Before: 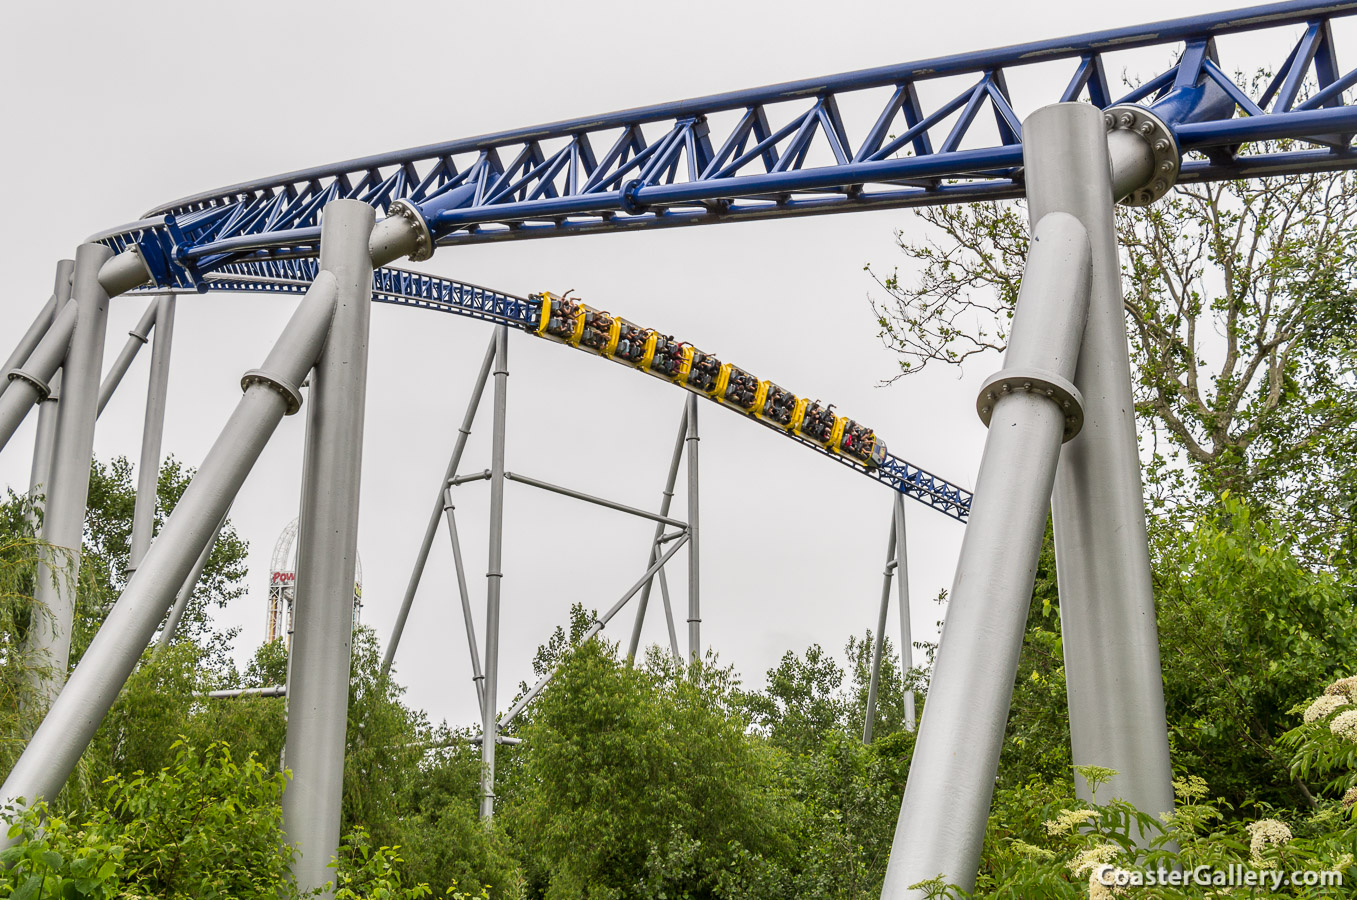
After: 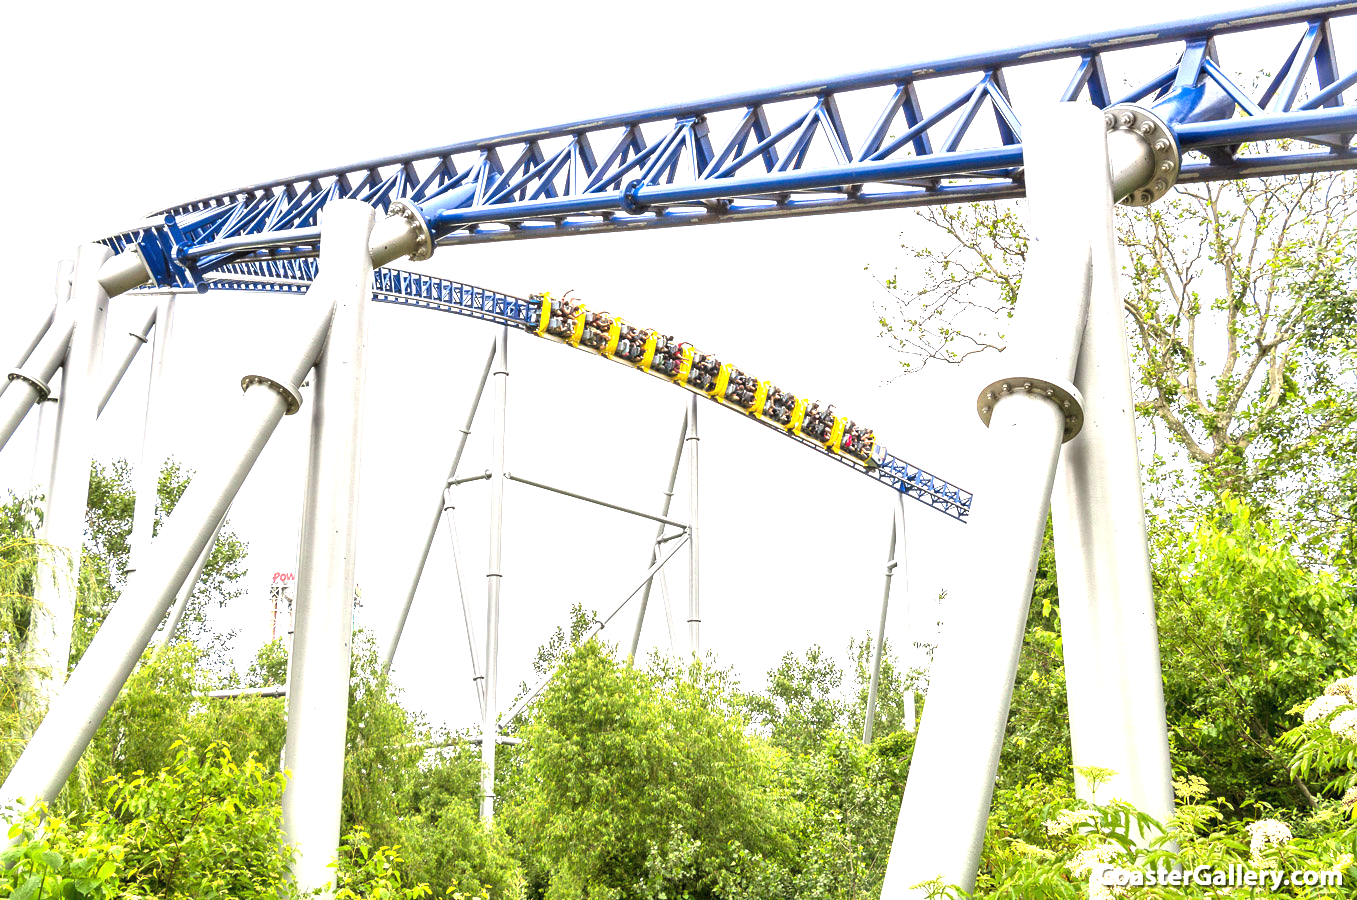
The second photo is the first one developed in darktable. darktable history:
exposure: black level correction 0, exposure 1.933 EV, compensate exposure bias true, compensate highlight preservation false
